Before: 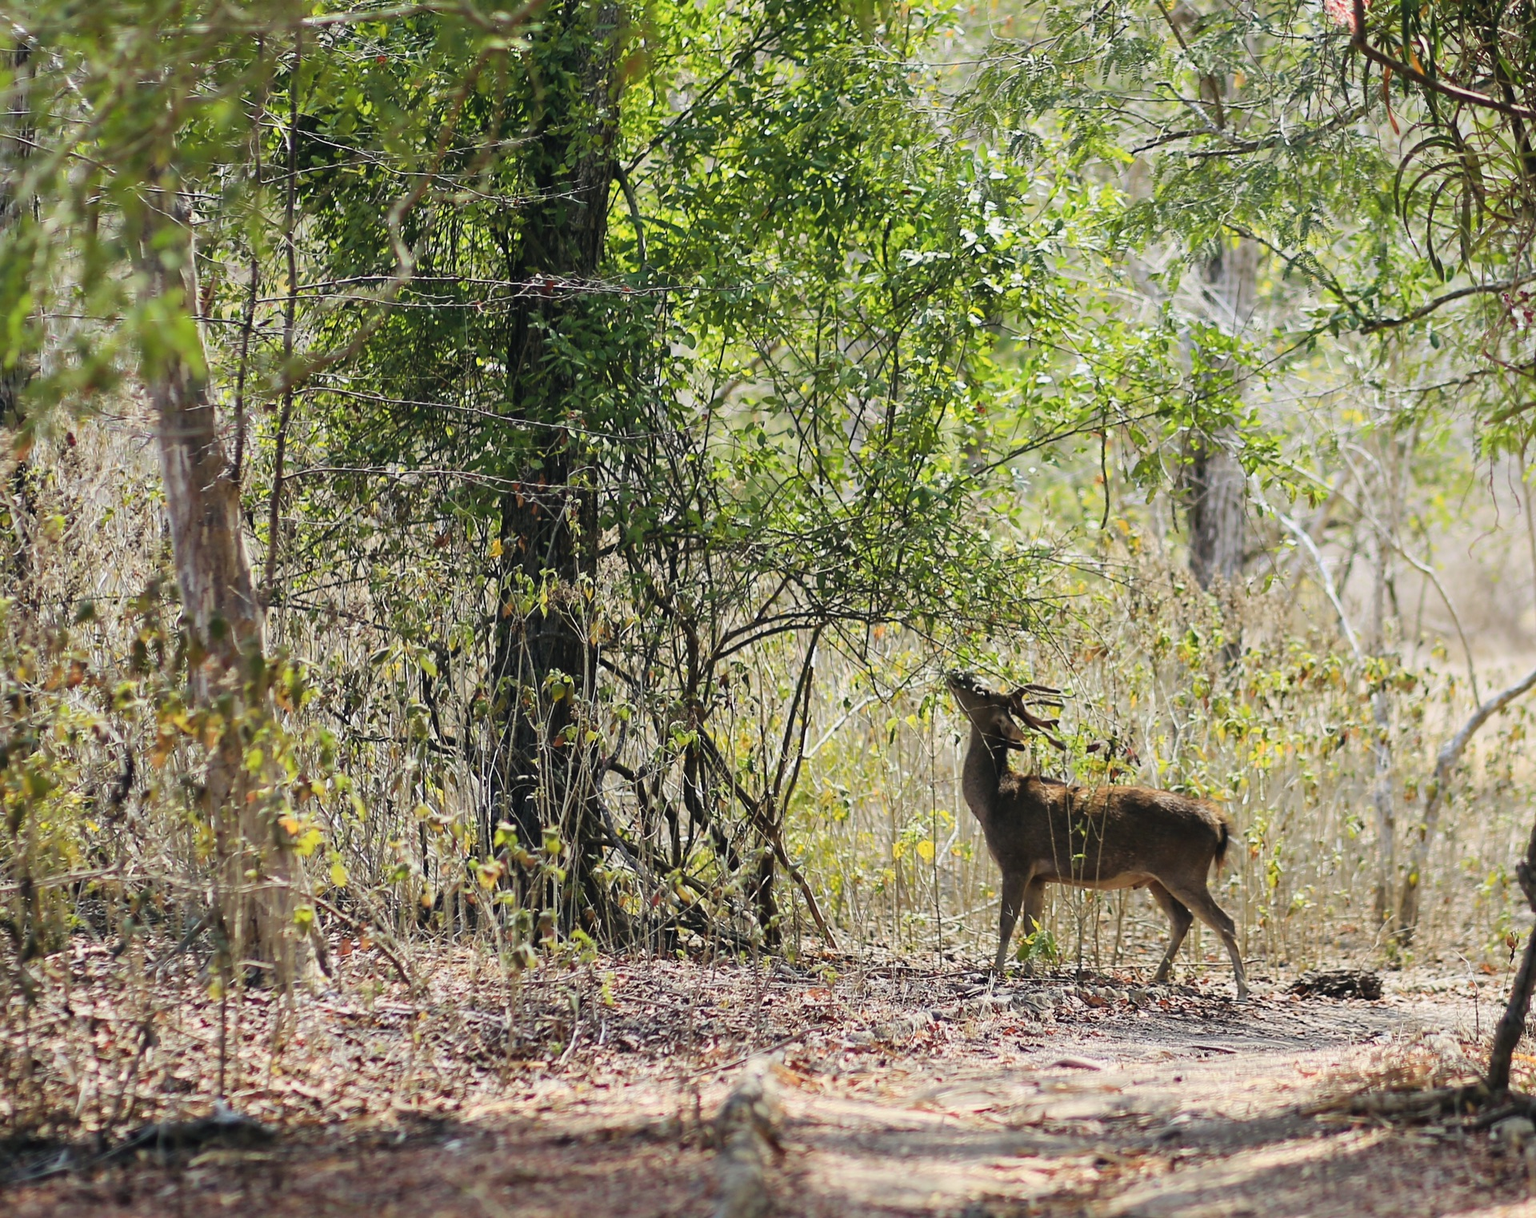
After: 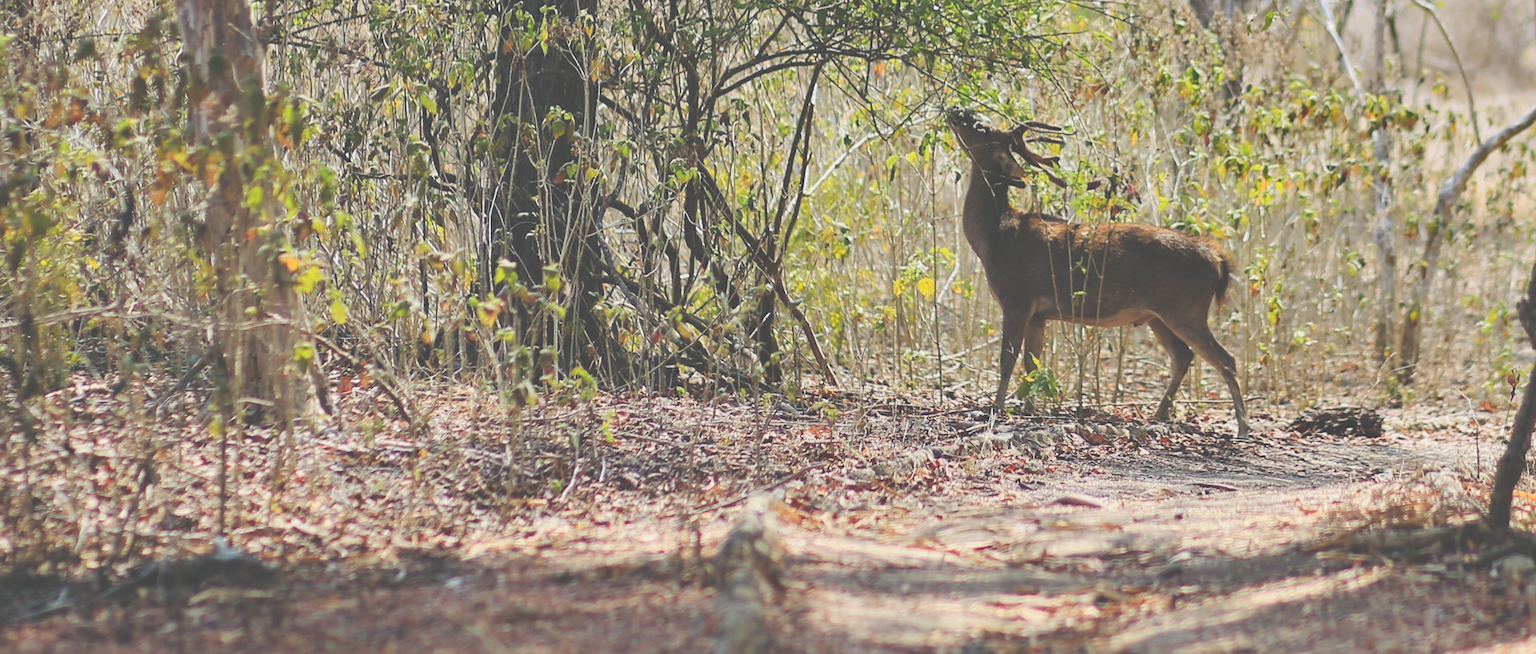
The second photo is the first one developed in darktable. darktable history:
color balance rgb: on, module defaults
shadows and highlights: shadows 32.83, highlights -47.7, soften with gaussian
exposure: black level correction -0.062, exposure -0.05 EV, compensate highlight preservation false
crop and rotate: top 46.237%
